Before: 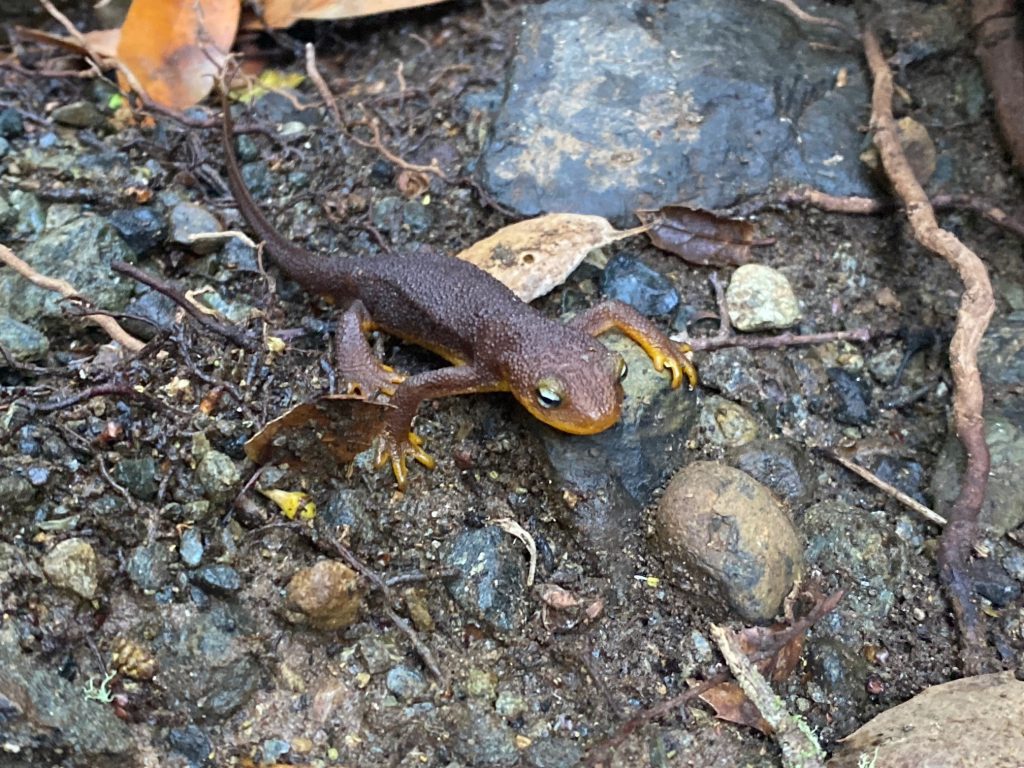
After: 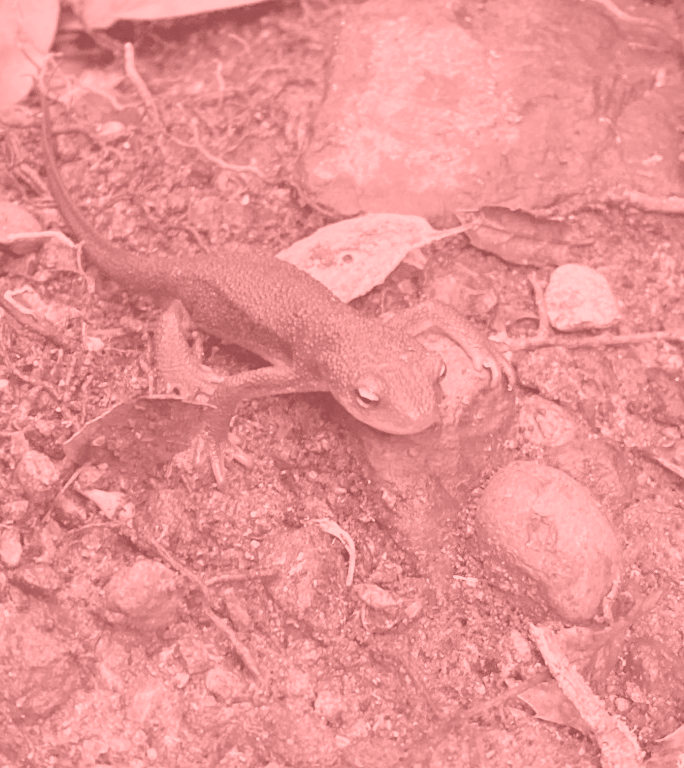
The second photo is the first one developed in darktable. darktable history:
colorize: saturation 51%, source mix 50.67%, lightness 50.67%
crop and rotate: left 17.732%, right 15.423%
color balance rgb: shadows lift › hue 87.51°, highlights gain › chroma 1.62%, highlights gain › hue 55.1°, global offset › chroma 0.1%, global offset › hue 253.66°, linear chroma grading › global chroma 0.5%
contrast brightness saturation: brightness 0.18, saturation -0.5
